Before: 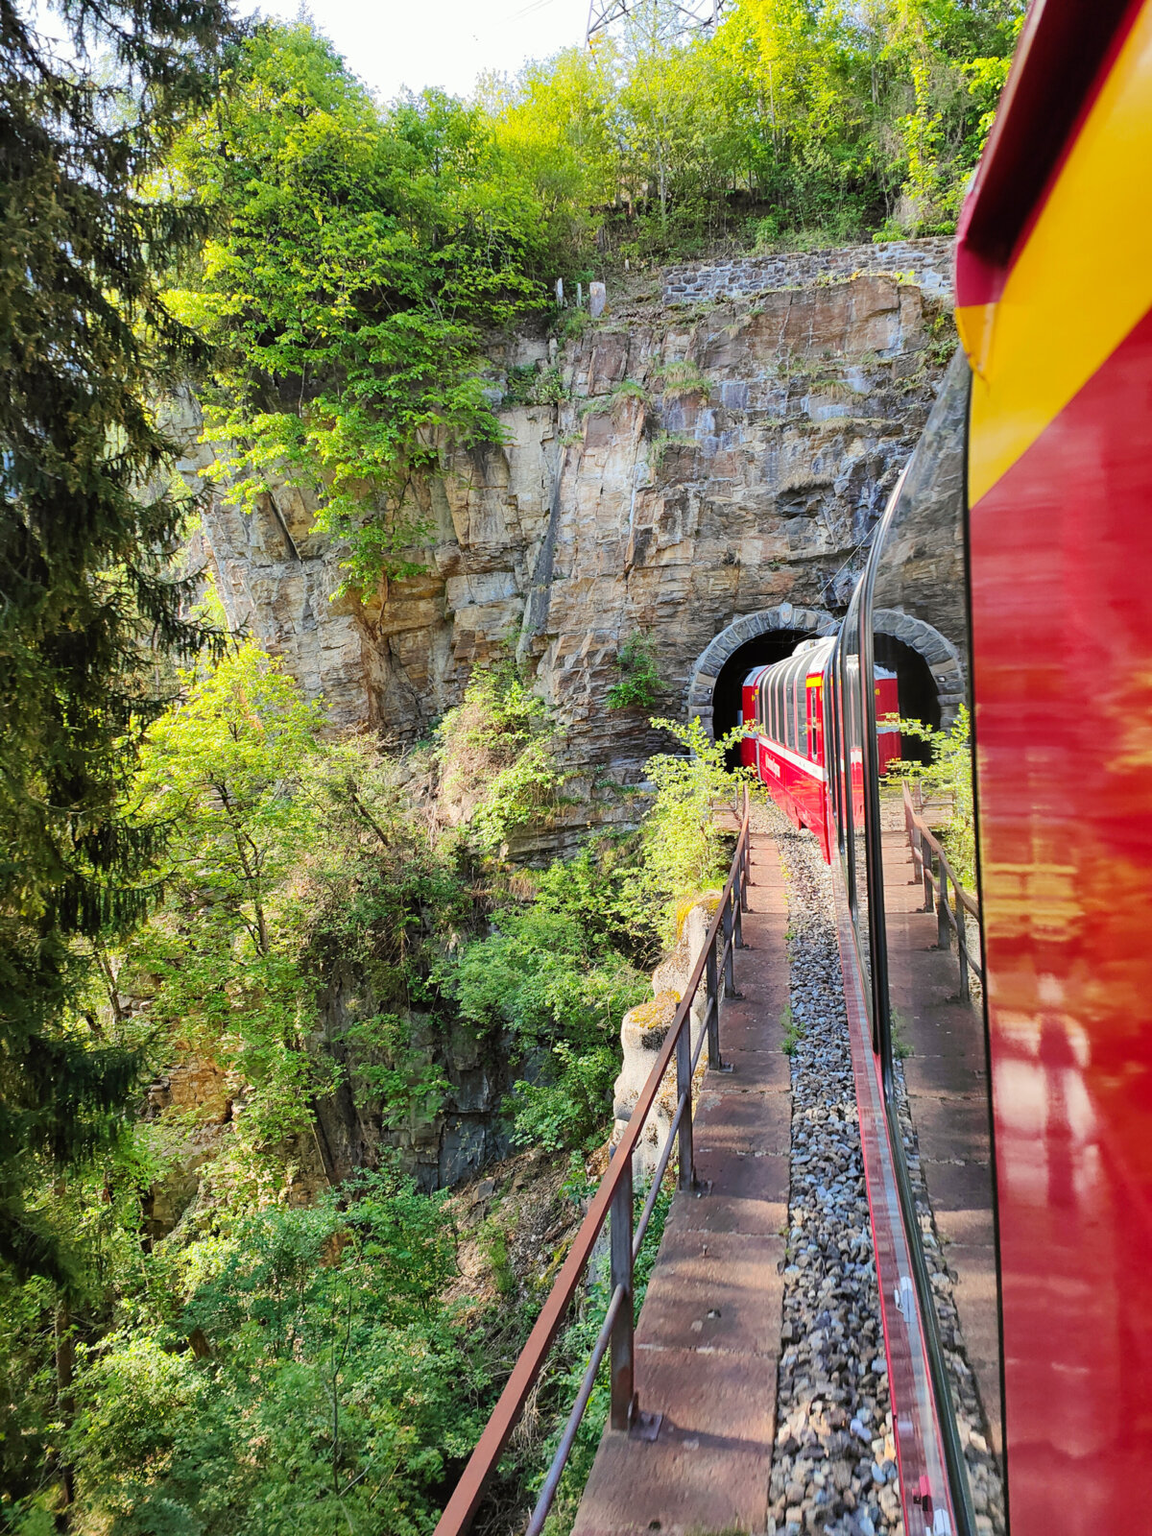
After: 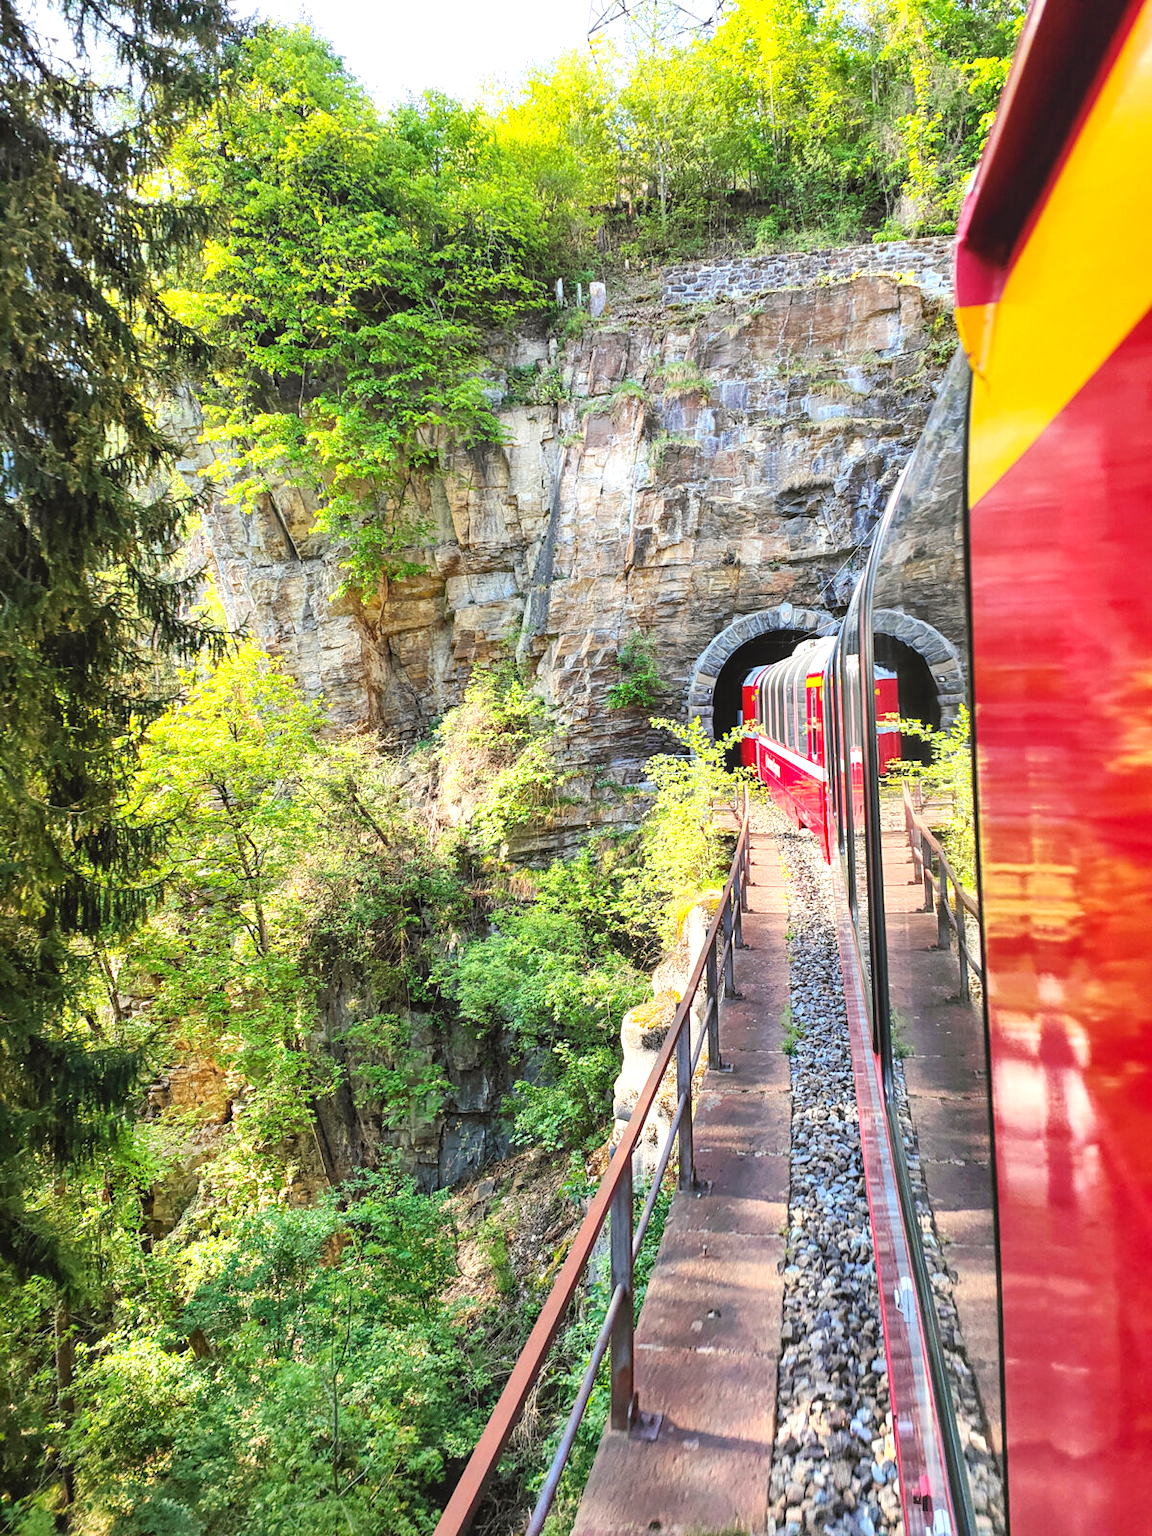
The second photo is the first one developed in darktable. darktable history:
exposure: exposure 0.67 EV, compensate highlight preservation false
local contrast: detail 110%
